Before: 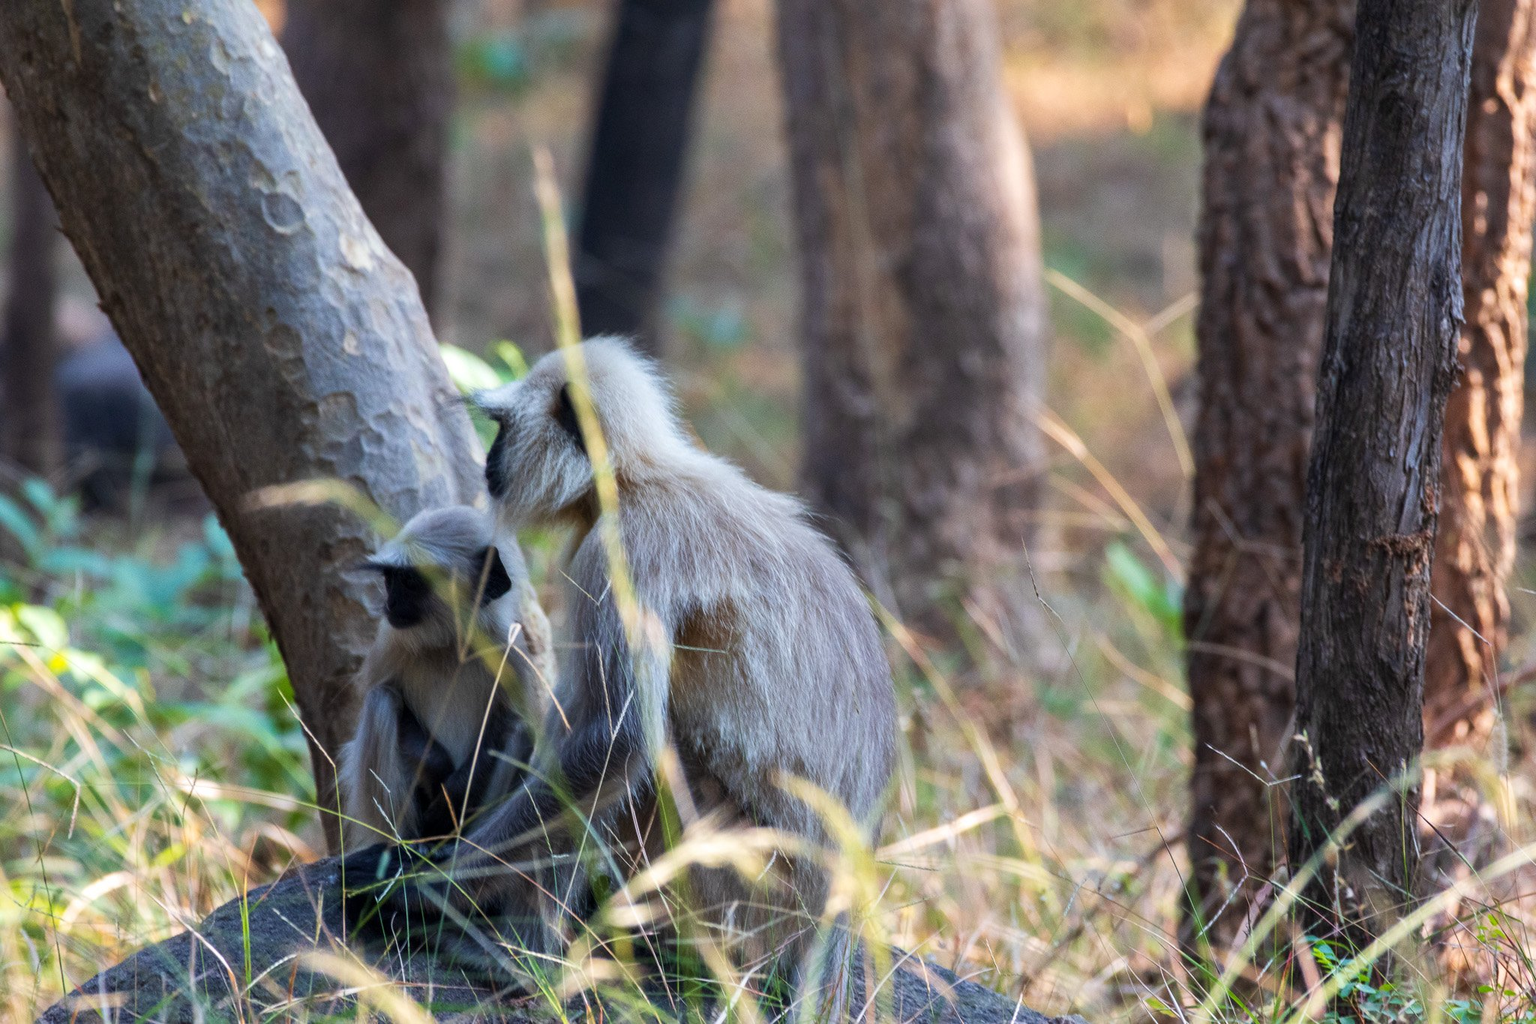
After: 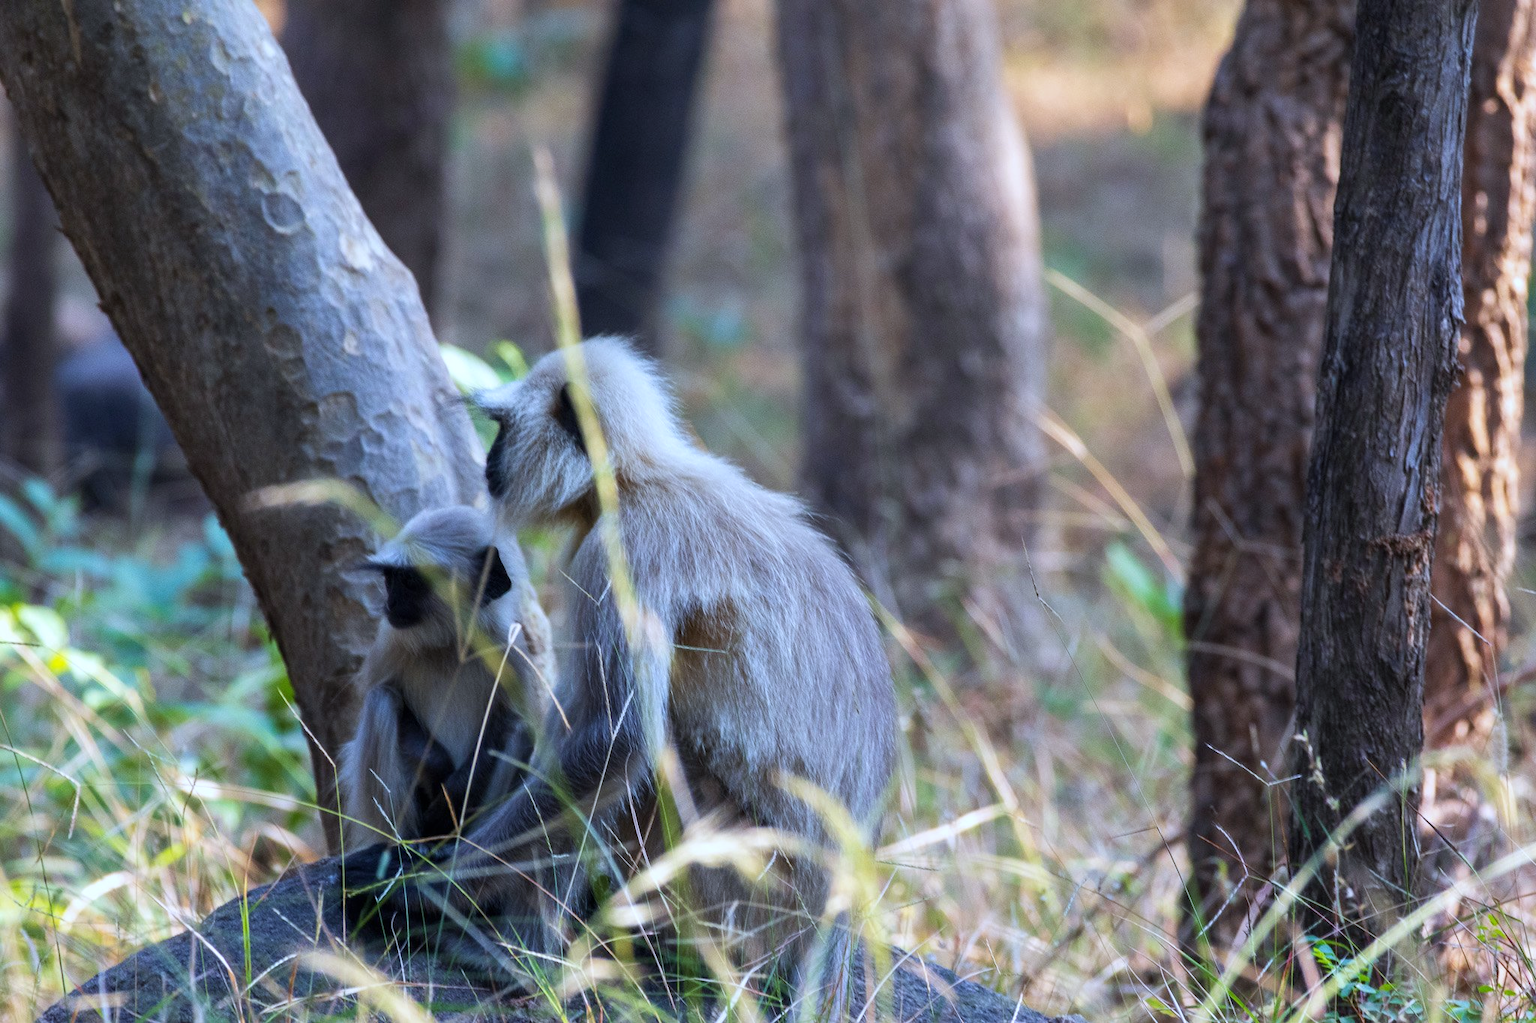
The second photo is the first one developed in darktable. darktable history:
exposure: black level correction 0, compensate exposure bias true, compensate highlight preservation false
white balance: red 0.931, blue 1.11
